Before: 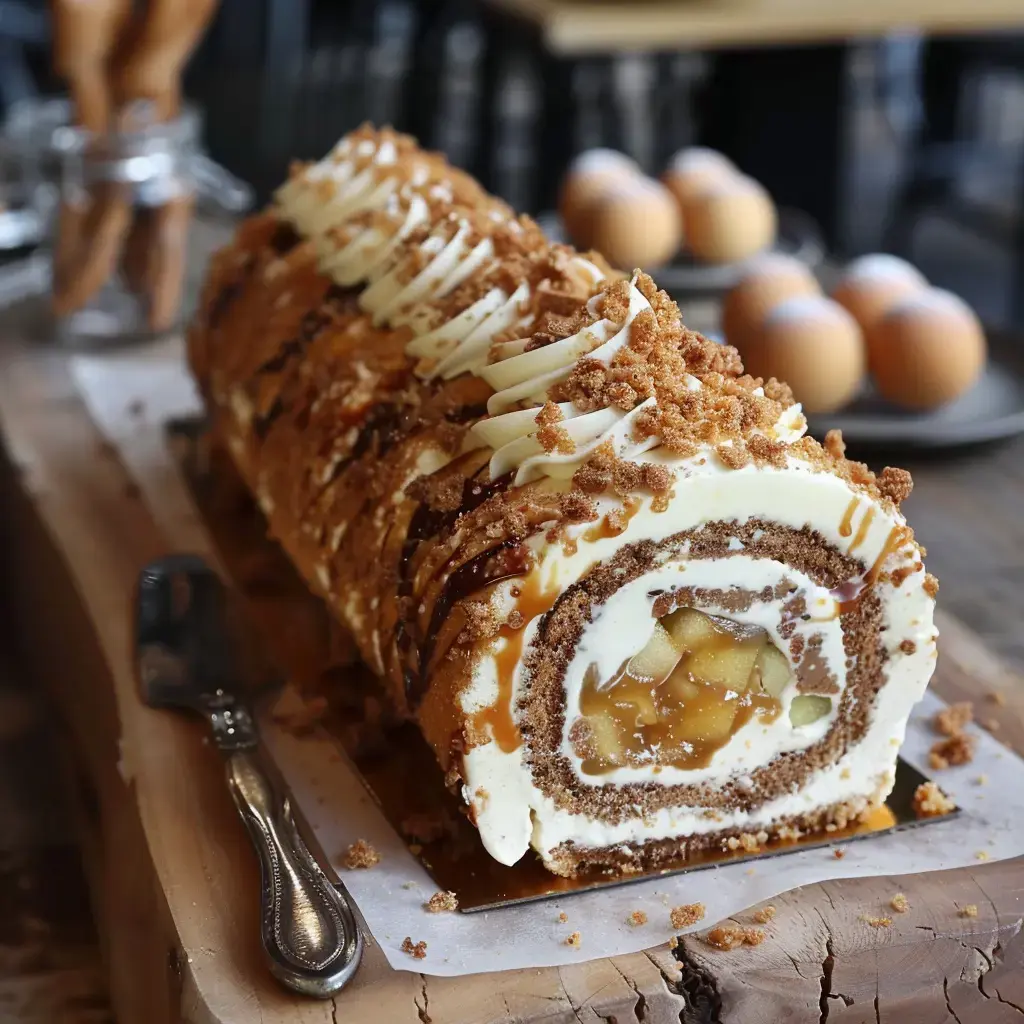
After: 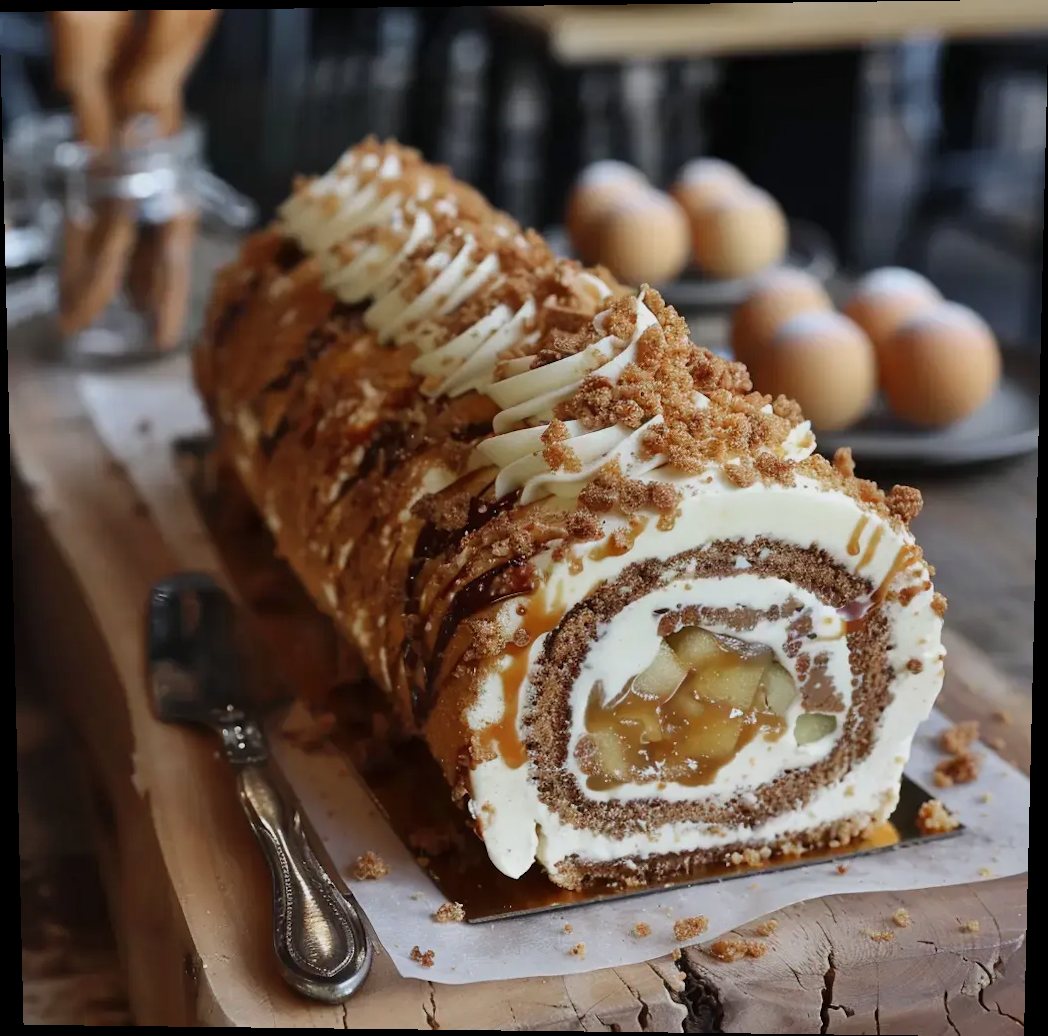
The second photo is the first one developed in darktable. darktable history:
shadows and highlights: radius 125.46, shadows 30.51, highlights -30.51, low approximation 0.01, soften with gaussian
rotate and perspective: lens shift (vertical) 0.048, lens shift (horizontal) -0.024, automatic cropping off
exposure: exposure -0.242 EV, compensate highlight preservation false
color zones: curves: ch0 [(0, 0.5) (0.143, 0.5) (0.286, 0.456) (0.429, 0.5) (0.571, 0.5) (0.714, 0.5) (0.857, 0.5) (1, 0.5)]; ch1 [(0, 0.5) (0.143, 0.5) (0.286, 0.422) (0.429, 0.5) (0.571, 0.5) (0.714, 0.5) (0.857, 0.5) (1, 0.5)]
